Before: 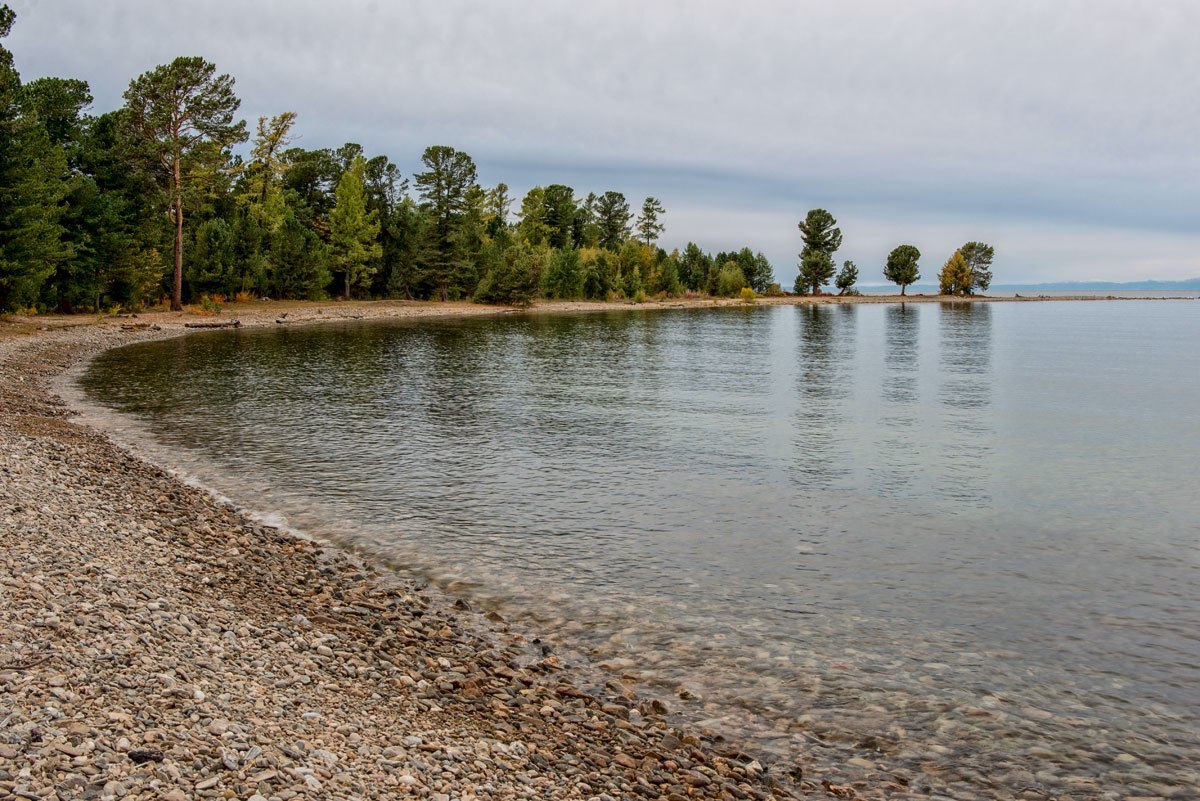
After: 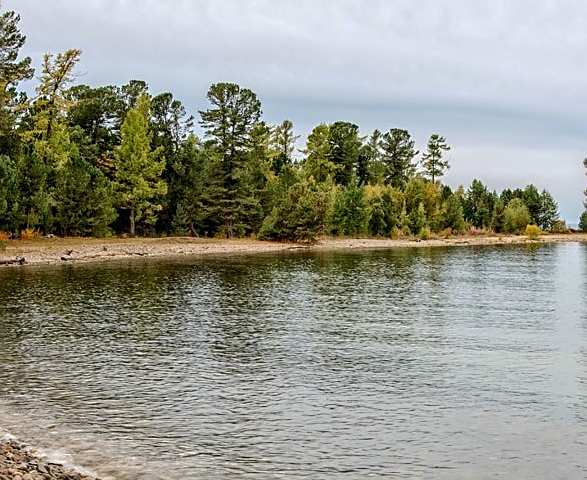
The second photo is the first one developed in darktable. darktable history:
exposure: exposure 0.491 EV, compensate highlight preservation false
crop: left 17.933%, top 7.912%, right 33.112%, bottom 32.096%
sharpen: on, module defaults
base curve: curves: ch0 [(0, 0) (0.235, 0.266) (0.503, 0.496) (0.786, 0.72) (1, 1)], preserve colors none
